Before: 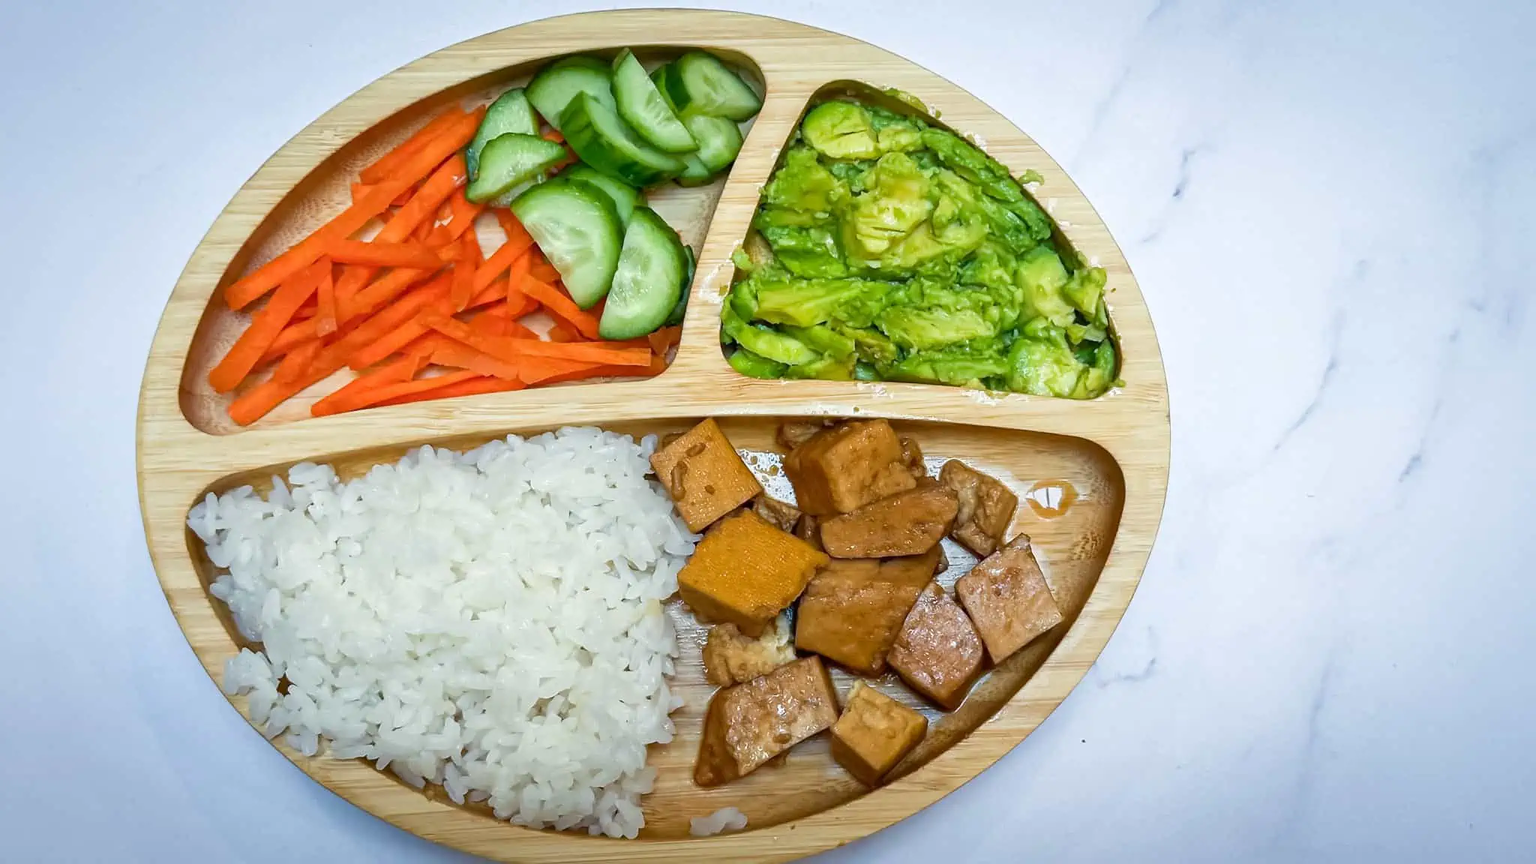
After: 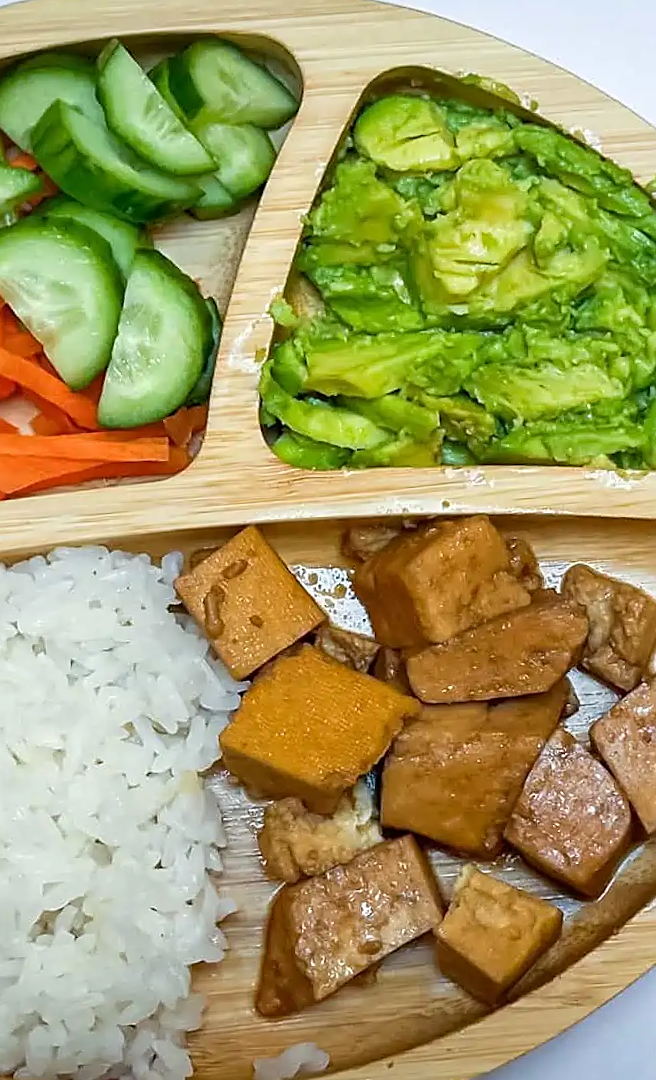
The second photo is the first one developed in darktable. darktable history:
sharpen: on, module defaults
rotate and perspective: rotation -3°, crop left 0.031, crop right 0.968, crop top 0.07, crop bottom 0.93
crop: left 33.36%, right 33.36%
